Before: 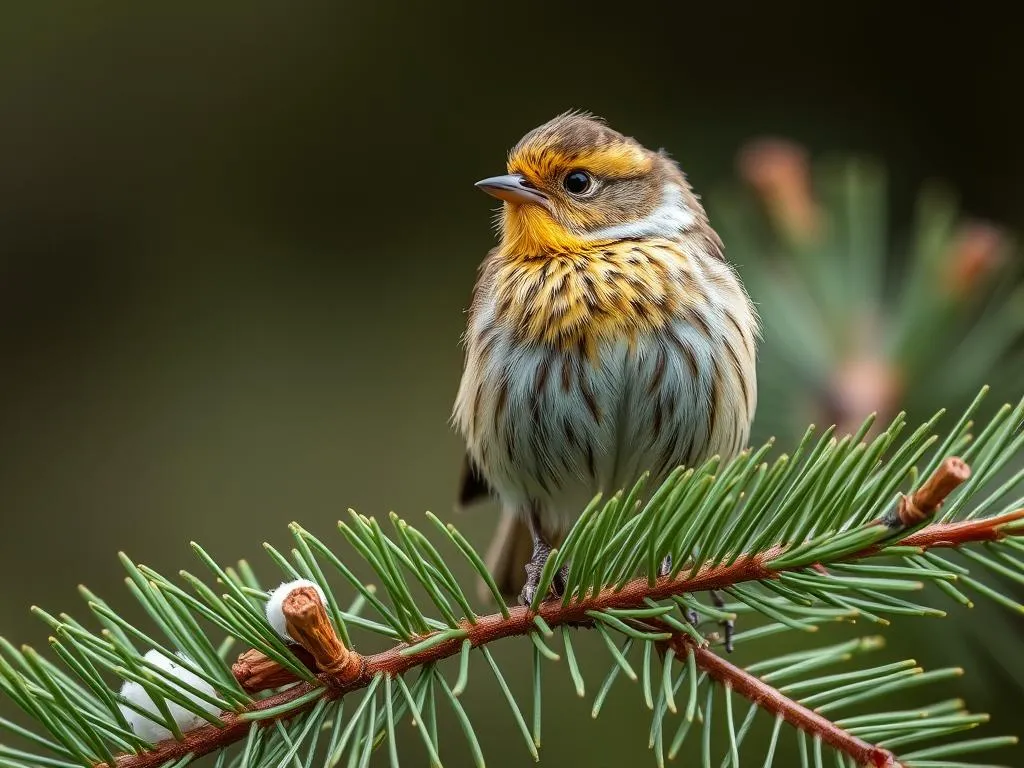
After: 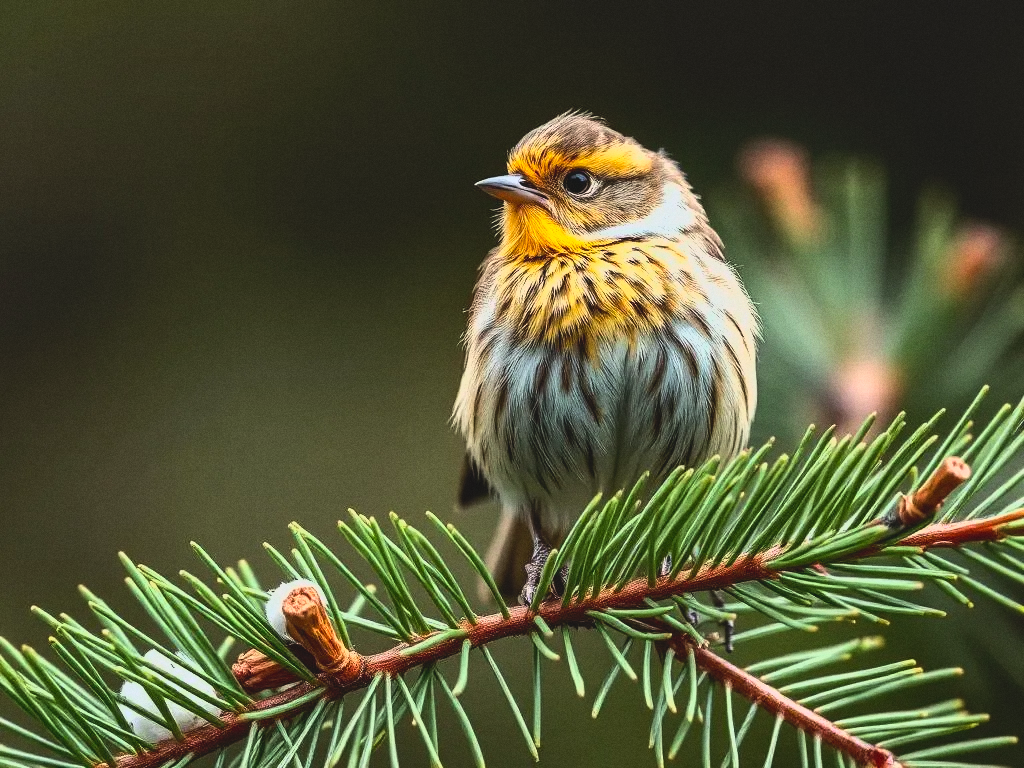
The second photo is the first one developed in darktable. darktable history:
lowpass: radius 0.1, contrast 0.85, saturation 1.1, unbound 0
grain: coarseness 7.08 ISO, strength 21.67%, mid-tones bias 59.58%
shadows and highlights: shadows 32.83, highlights -47.7, soften with gaussian
tone equalizer: -8 EV -1.08 EV, -7 EV -1.01 EV, -6 EV -0.867 EV, -5 EV -0.578 EV, -3 EV 0.578 EV, -2 EV 0.867 EV, -1 EV 1.01 EV, +0 EV 1.08 EV, edges refinement/feathering 500, mask exposure compensation -1.57 EV, preserve details no
